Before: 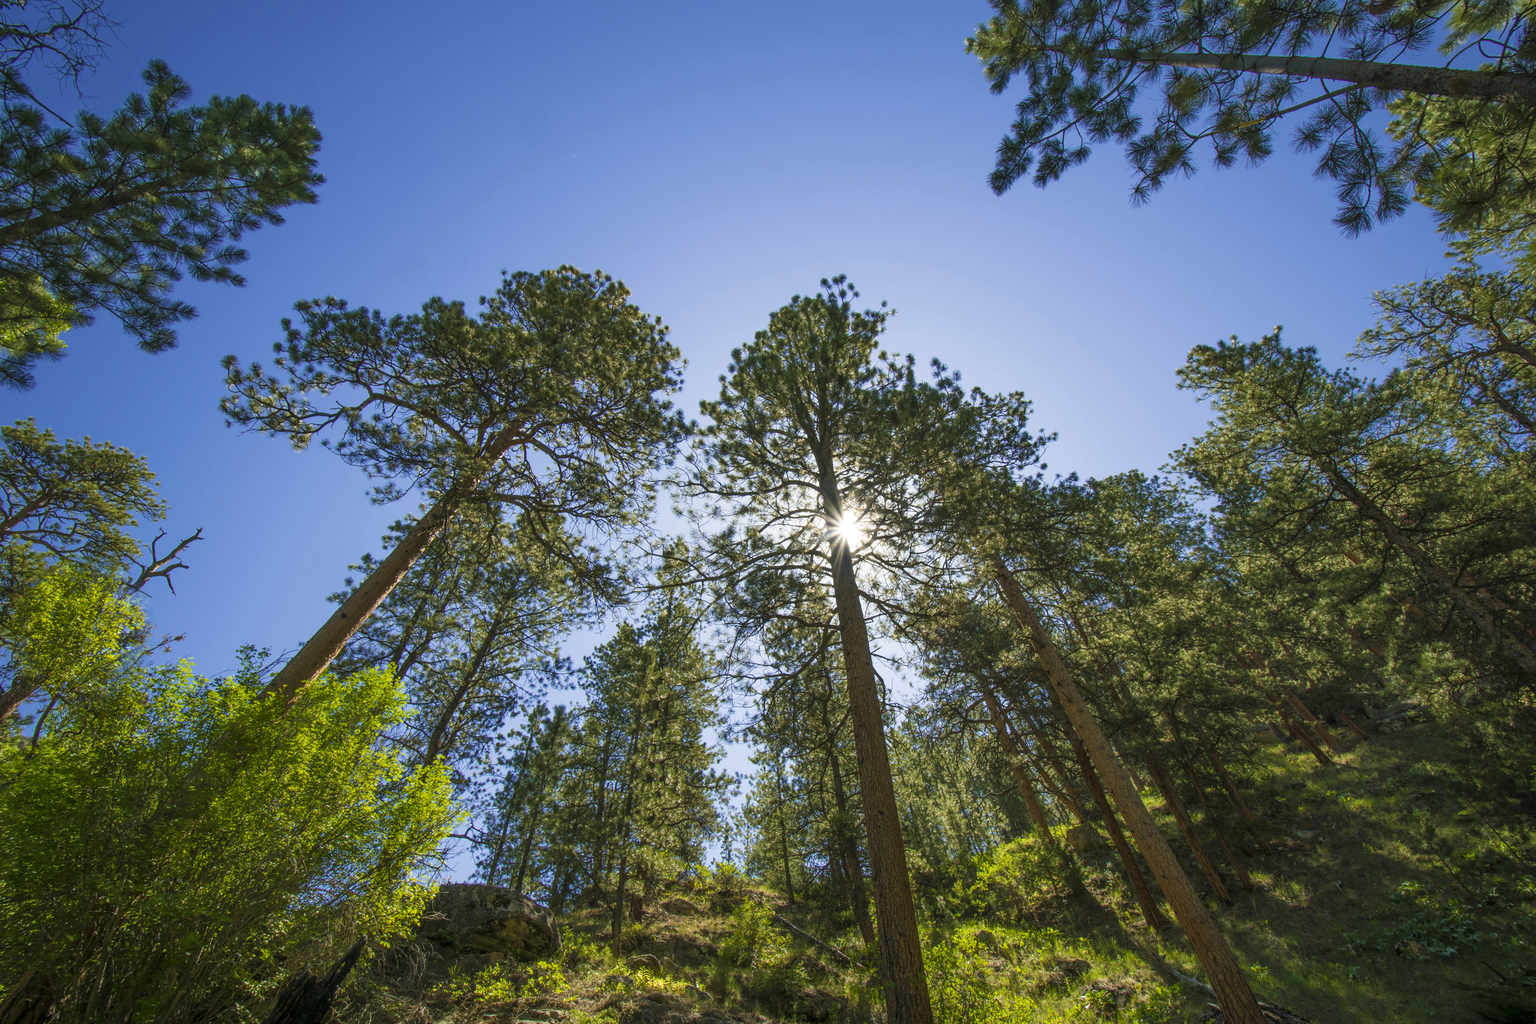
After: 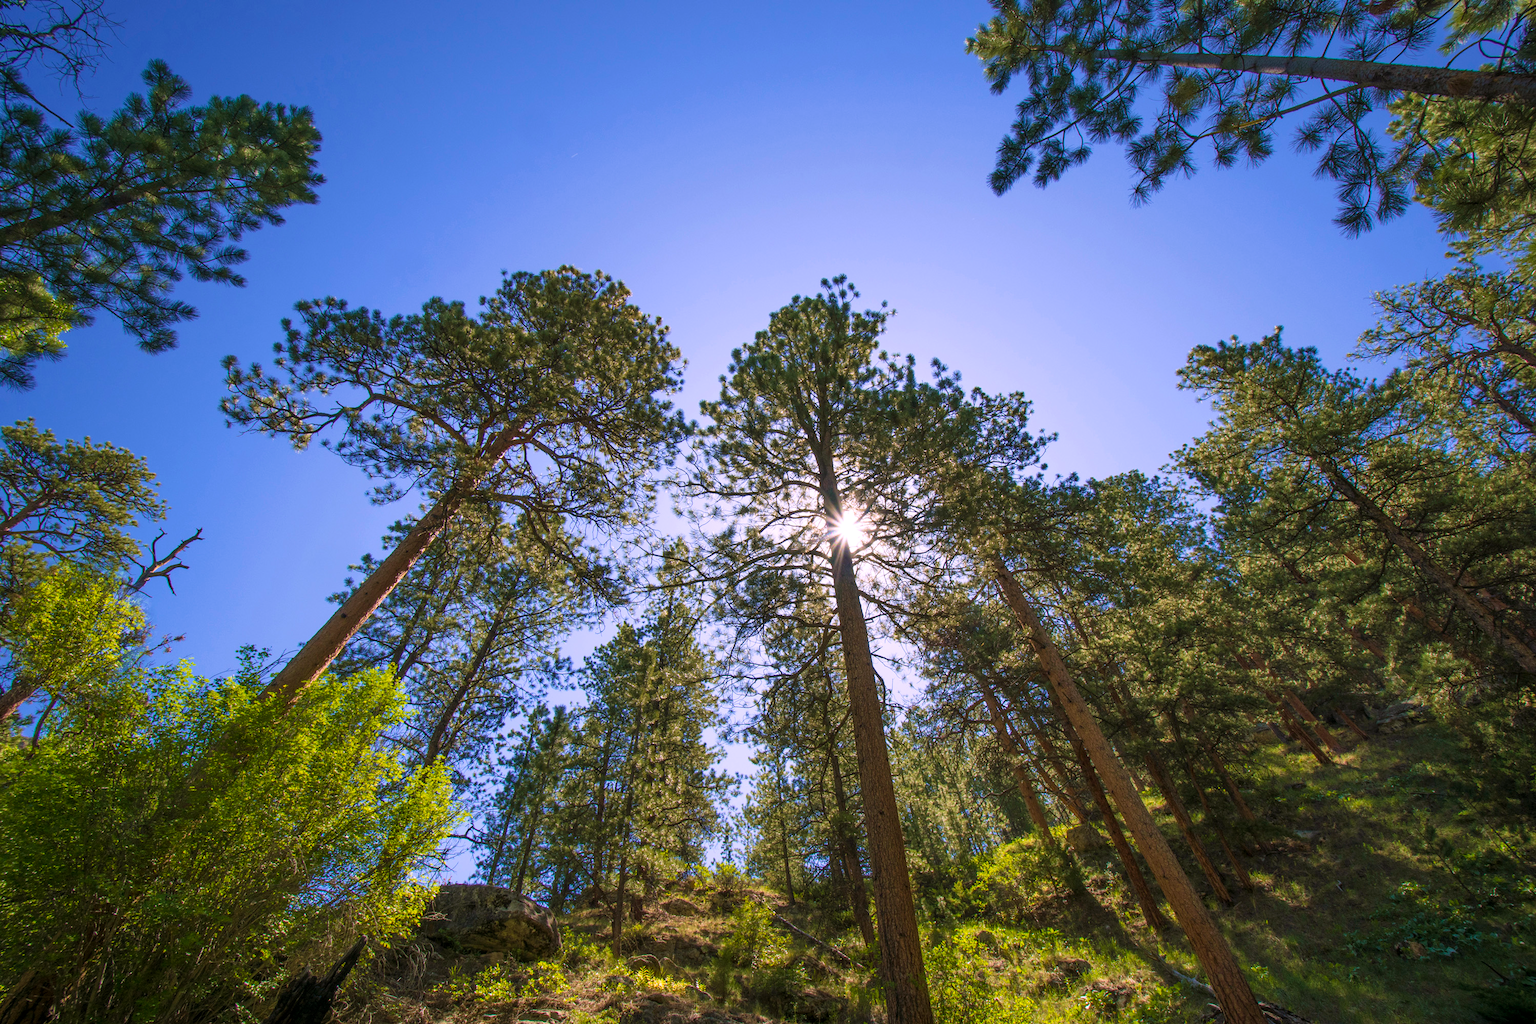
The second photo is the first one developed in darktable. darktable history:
white balance: red 1.066, blue 1.119
velvia: on, module defaults
